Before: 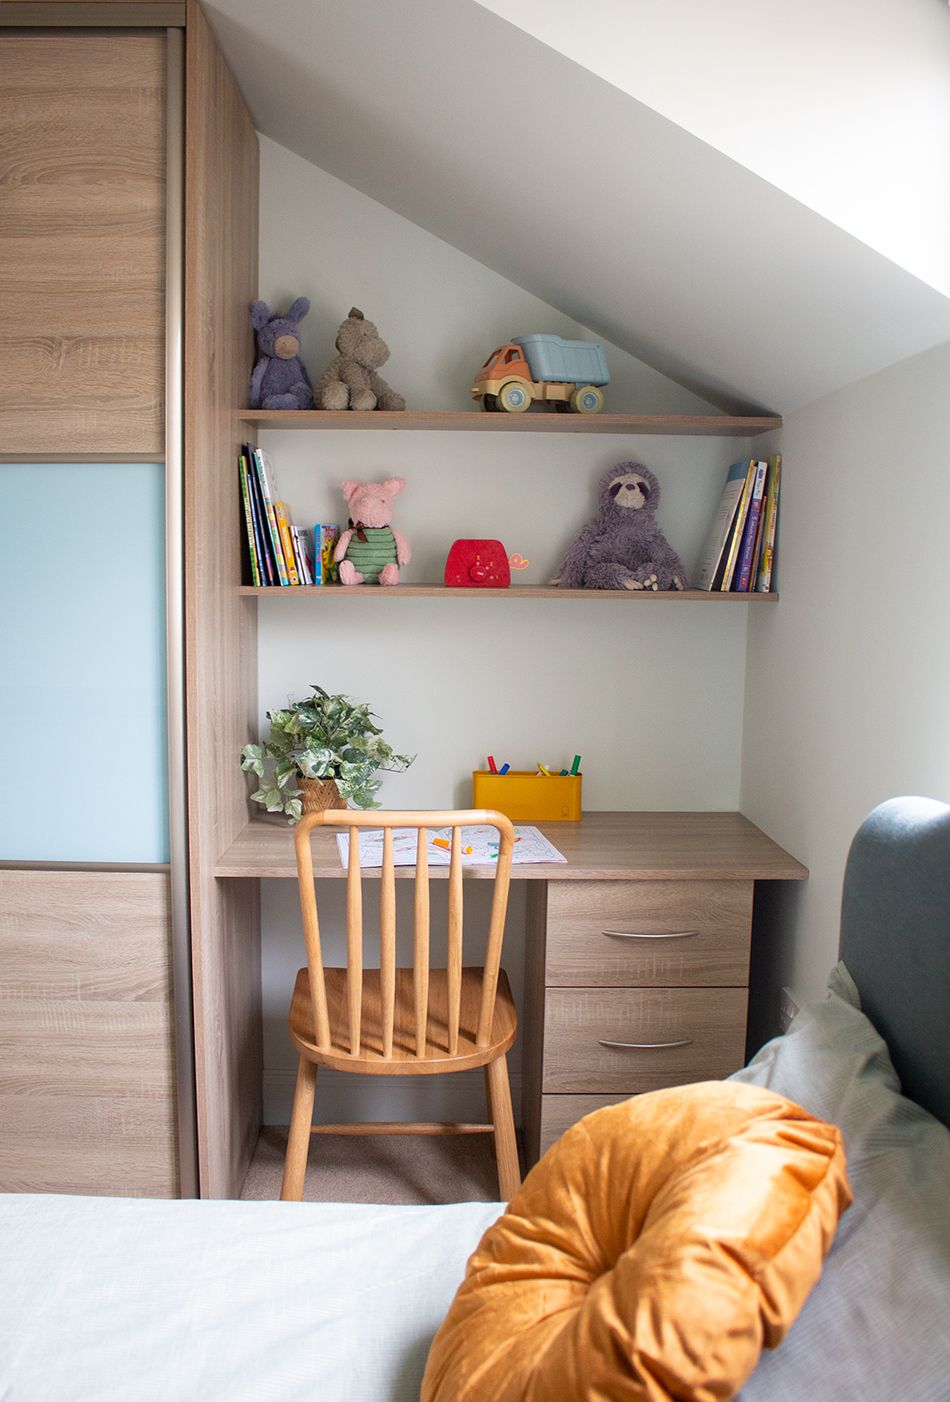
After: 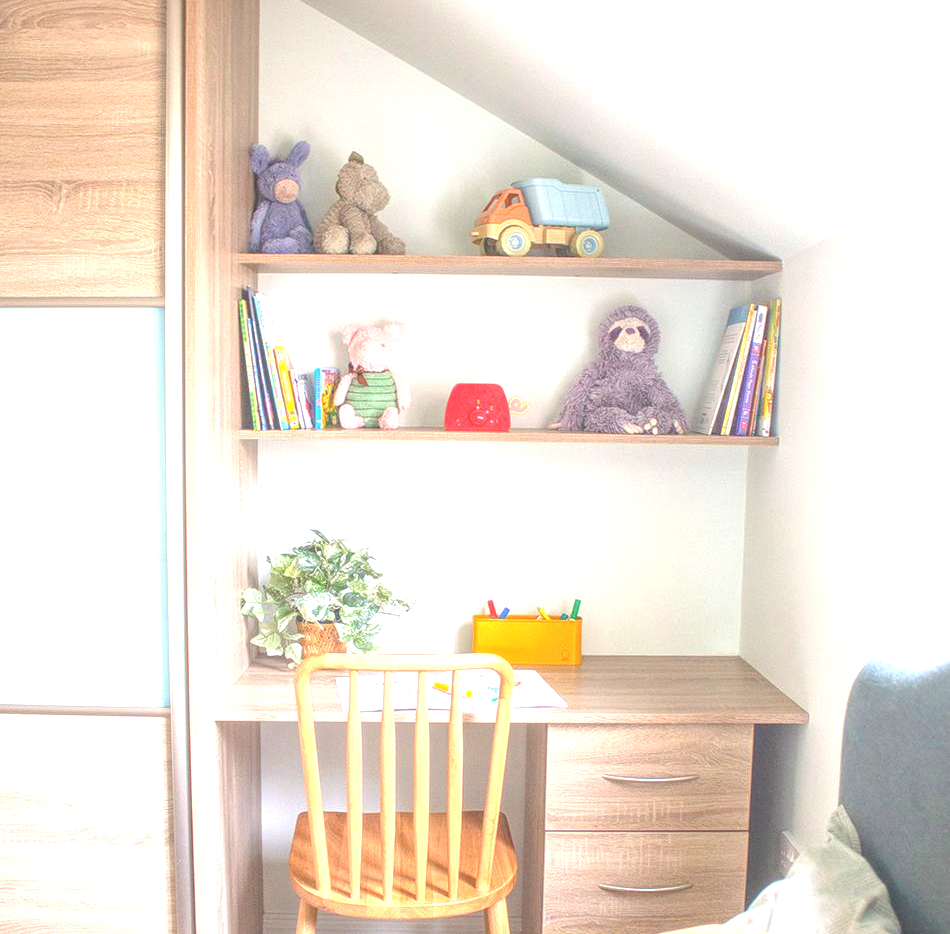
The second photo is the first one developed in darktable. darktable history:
crop: top 11.174%, bottom 22.165%
exposure: black level correction 0, exposure 1.374 EV, compensate exposure bias true, compensate highlight preservation false
local contrast: highlights 71%, shadows 10%, midtone range 0.192
